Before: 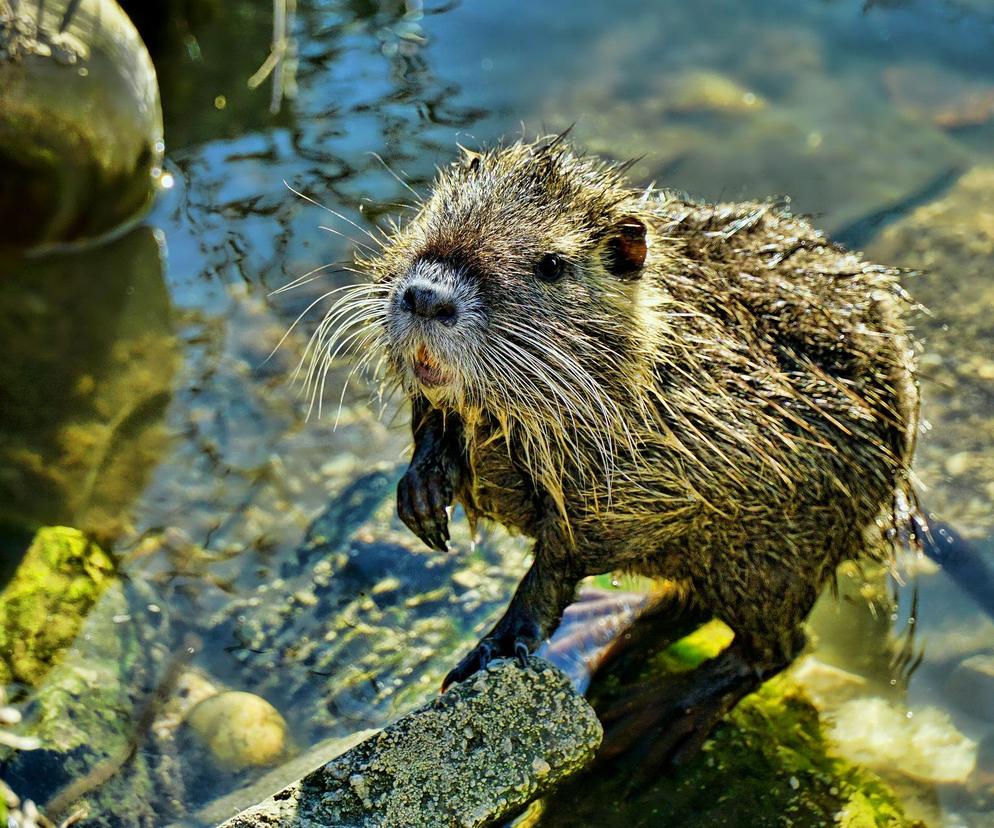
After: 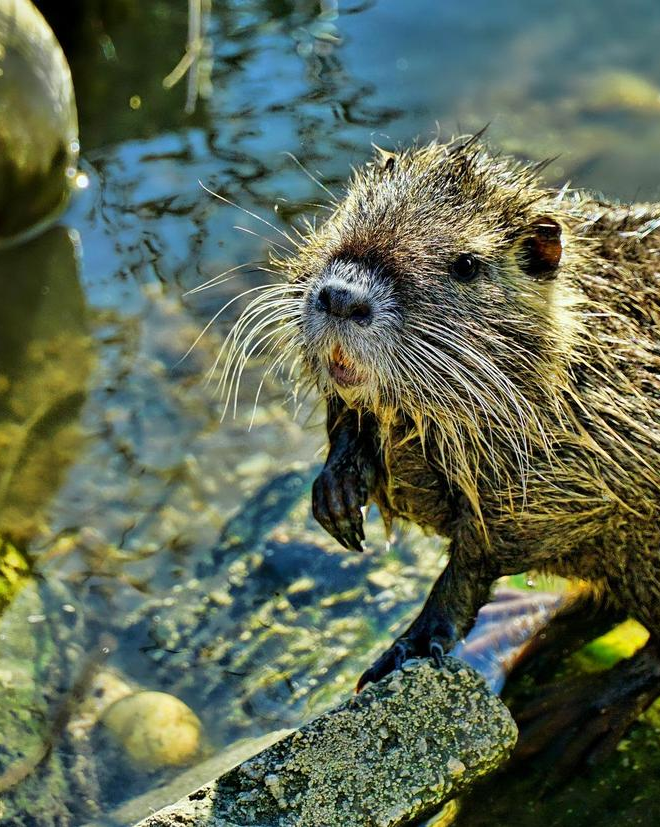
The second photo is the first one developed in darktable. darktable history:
crop and rotate: left 8.645%, right 24.916%
